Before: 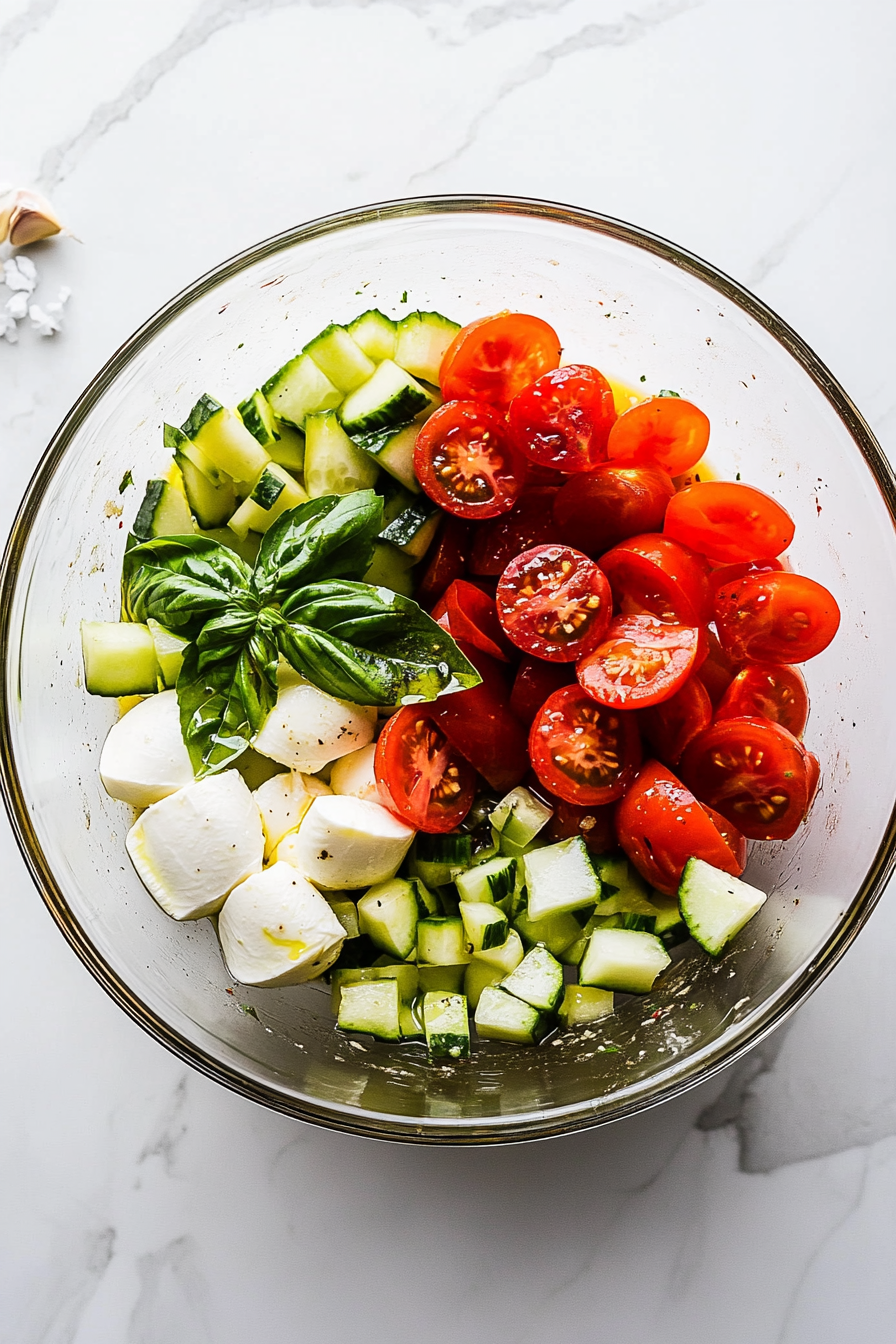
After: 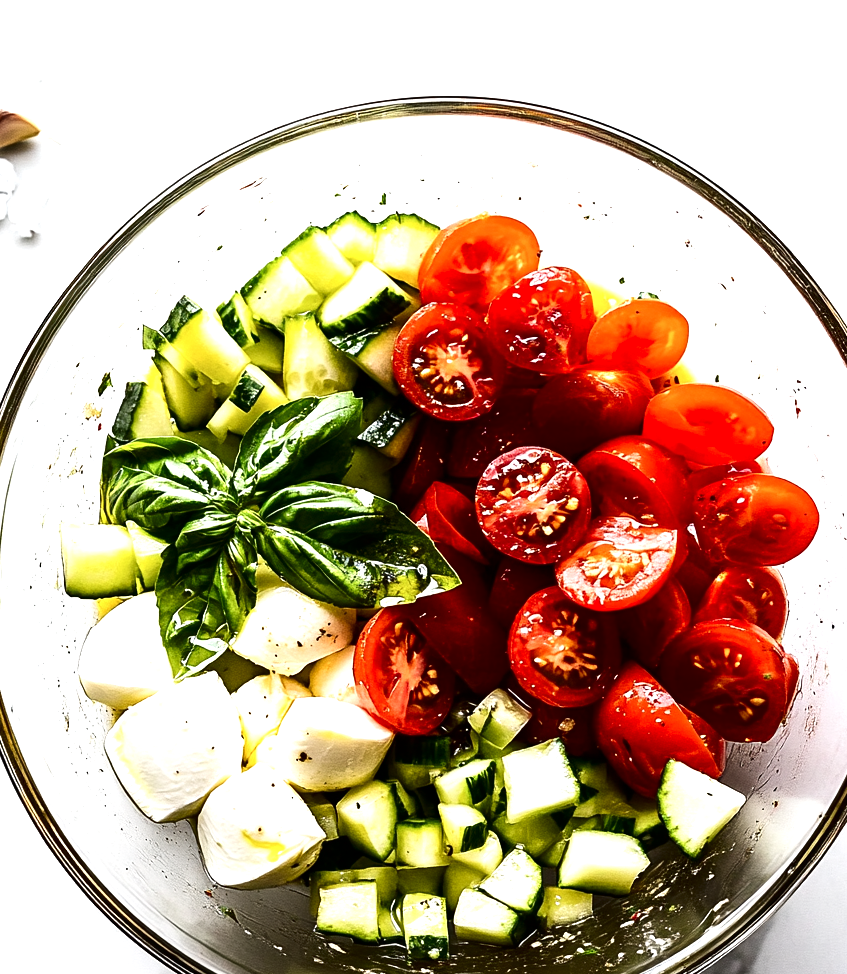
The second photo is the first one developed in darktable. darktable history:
contrast brightness saturation: contrast 0.132, brightness -0.233, saturation 0.137
contrast equalizer: octaves 7, y [[0.5, 0.488, 0.462, 0.461, 0.491, 0.5], [0.5 ×6], [0.5 ×6], [0 ×6], [0 ×6]], mix -0.318
crop: left 2.396%, top 7.32%, right 2.993%, bottom 20.153%
exposure: black level correction 0, exposure 0.699 EV, compensate exposure bias true, compensate highlight preservation false
color correction: highlights b* 0.04, saturation 0.825
